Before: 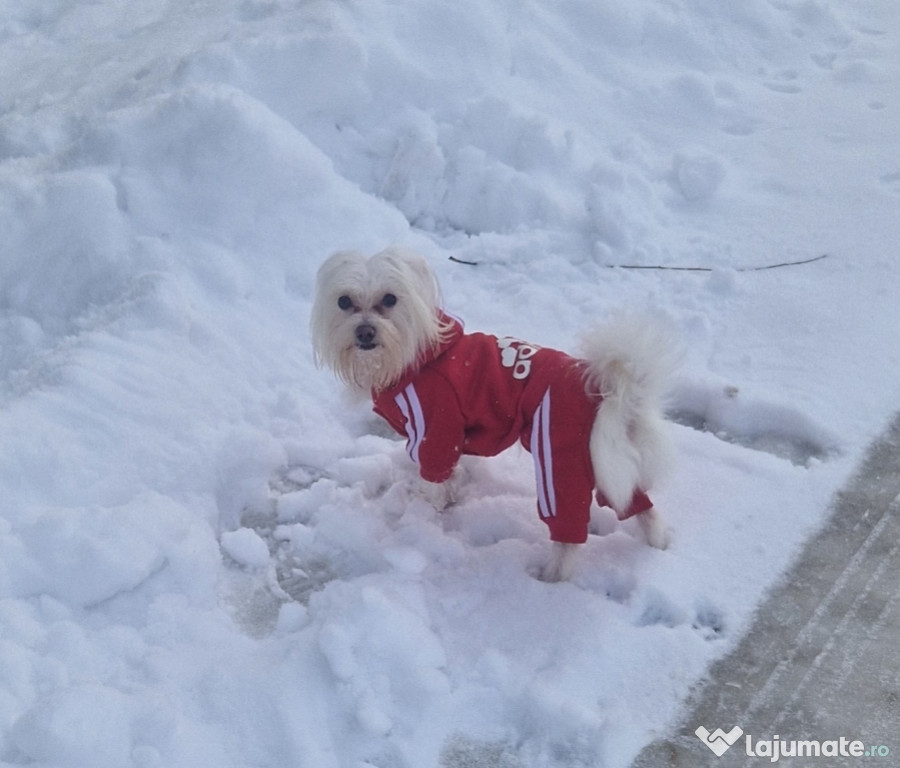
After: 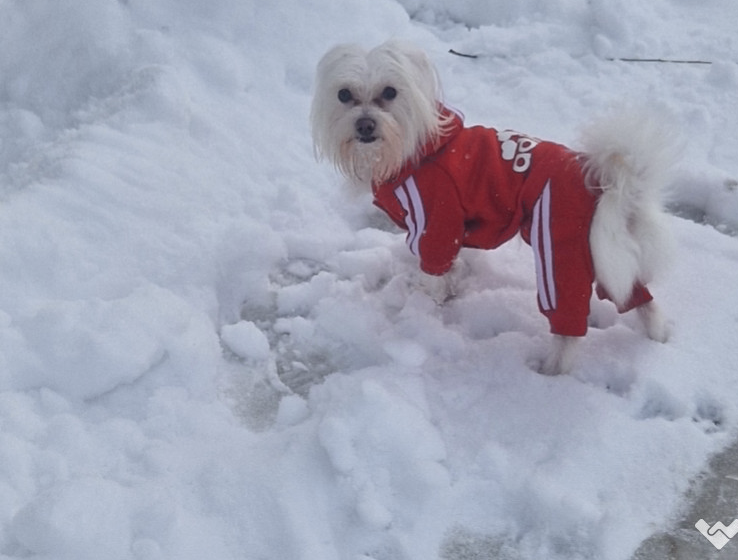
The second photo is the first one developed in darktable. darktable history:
color zones: curves: ch0 [(0, 0.511) (0.143, 0.531) (0.286, 0.56) (0.429, 0.5) (0.571, 0.5) (0.714, 0.5) (0.857, 0.5) (1, 0.5)]; ch1 [(0, 0.525) (0.143, 0.705) (0.286, 0.715) (0.429, 0.35) (0.571, 0.35) (0.714, 0.35) (0.857, 0.4) (1, 0.4)]; ch2 [(0, 0.572) (0.143, 0.512) (0.286, 0.473) (0.429, 0.45) (0.571, 0.5) (0.714, 0.5) (0.857, 0.518) (1, 0.518)]
crop: top 26.978%, right 17.991%
